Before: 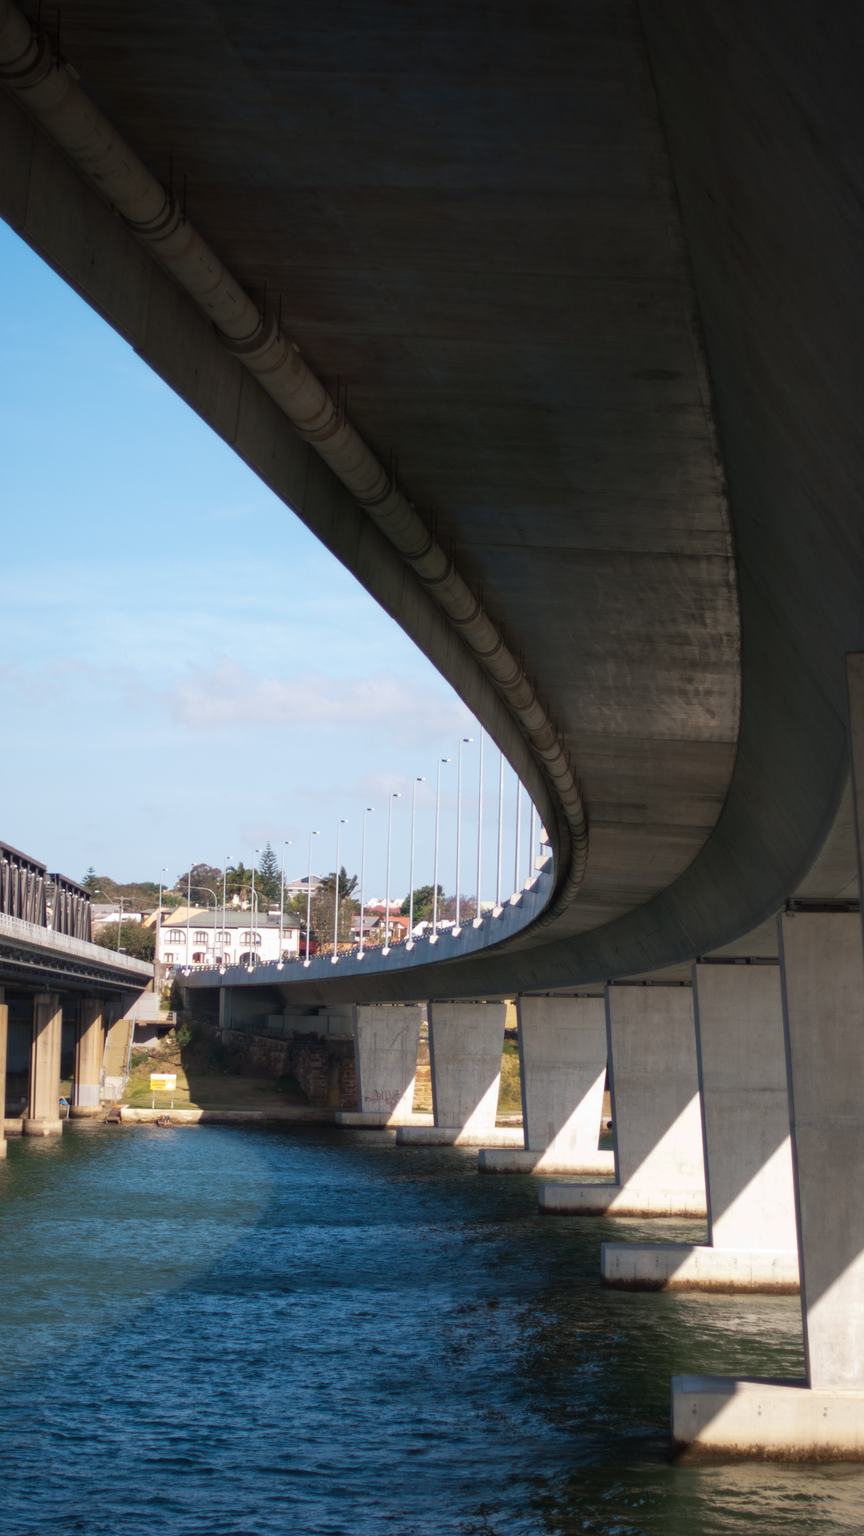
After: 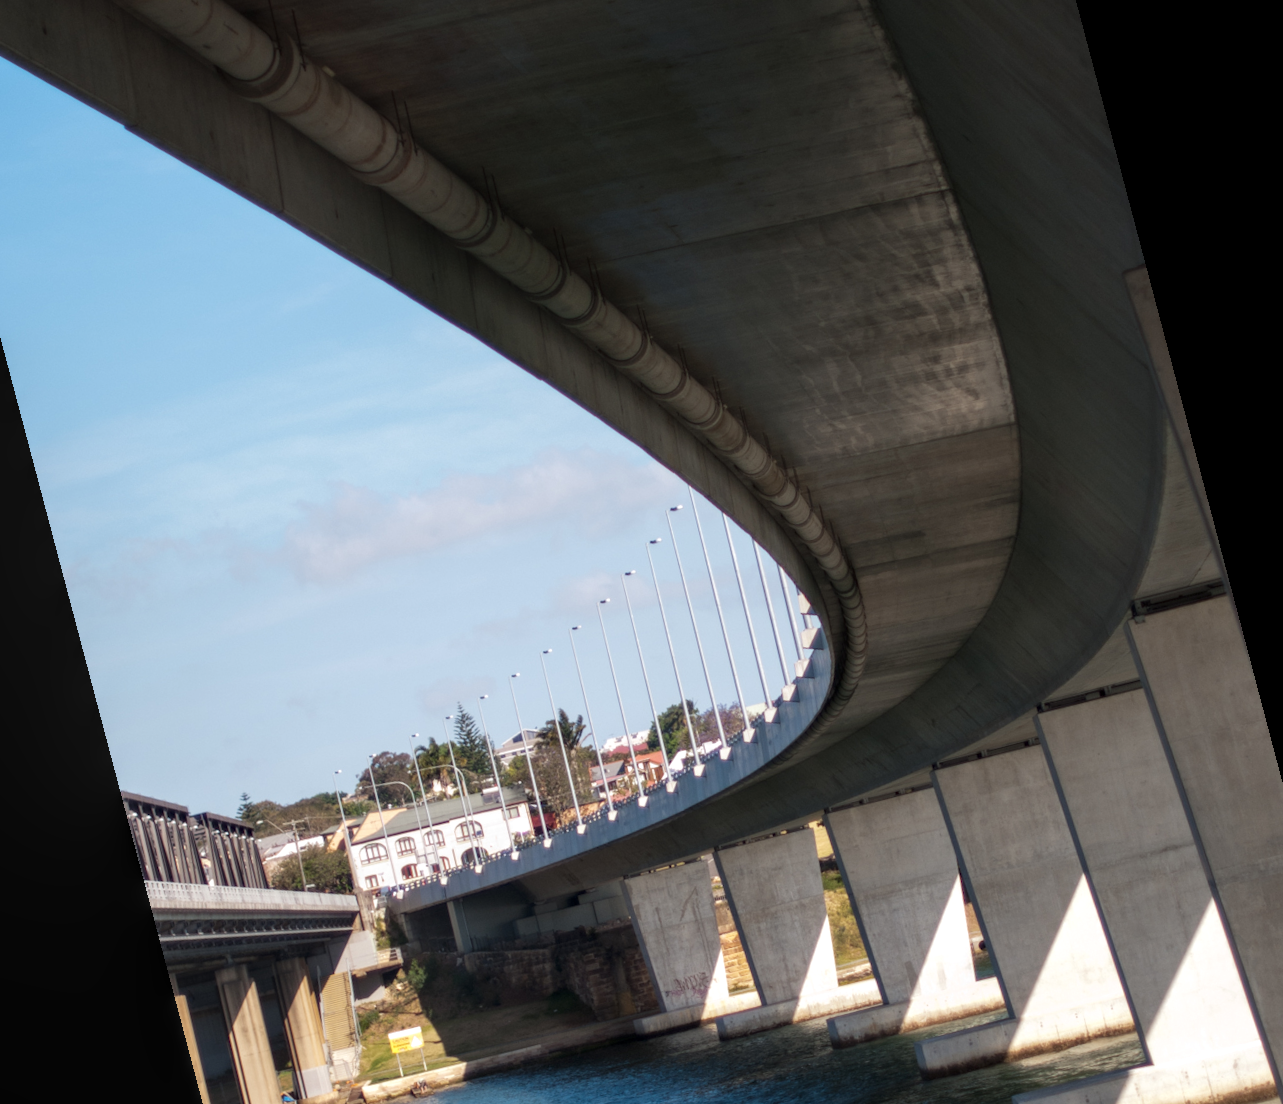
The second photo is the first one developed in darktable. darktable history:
local contrast: detail 130%
rotate and perspective: rotation -14.8°, crop left 0.1, crop right 0.903, crop top 0.25, crop bottom 0.748
